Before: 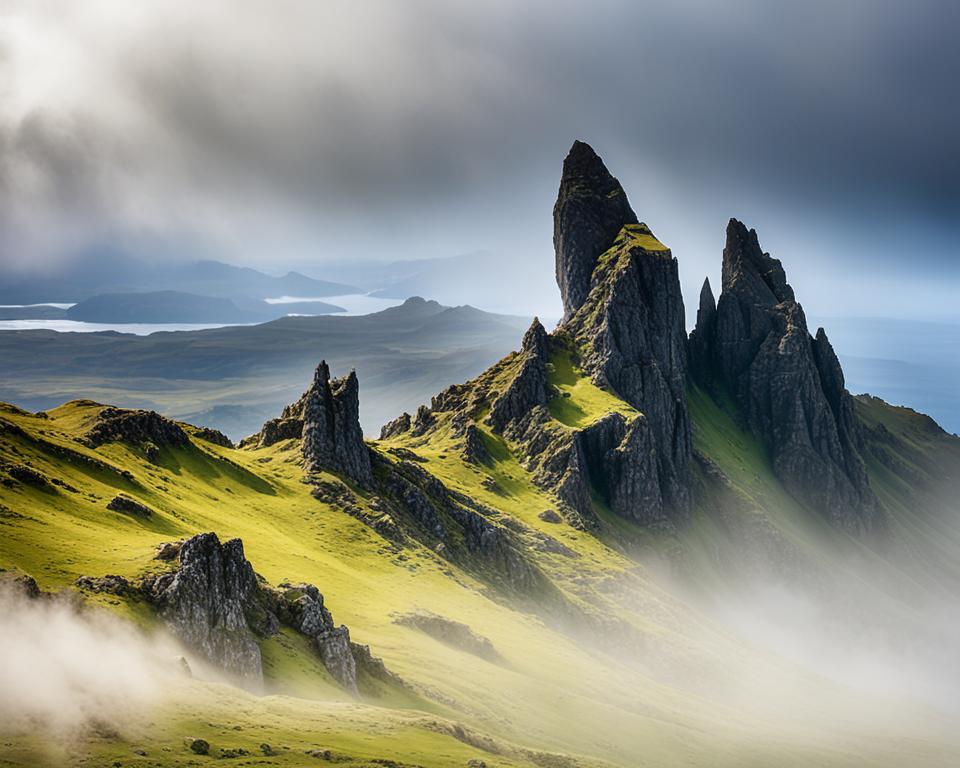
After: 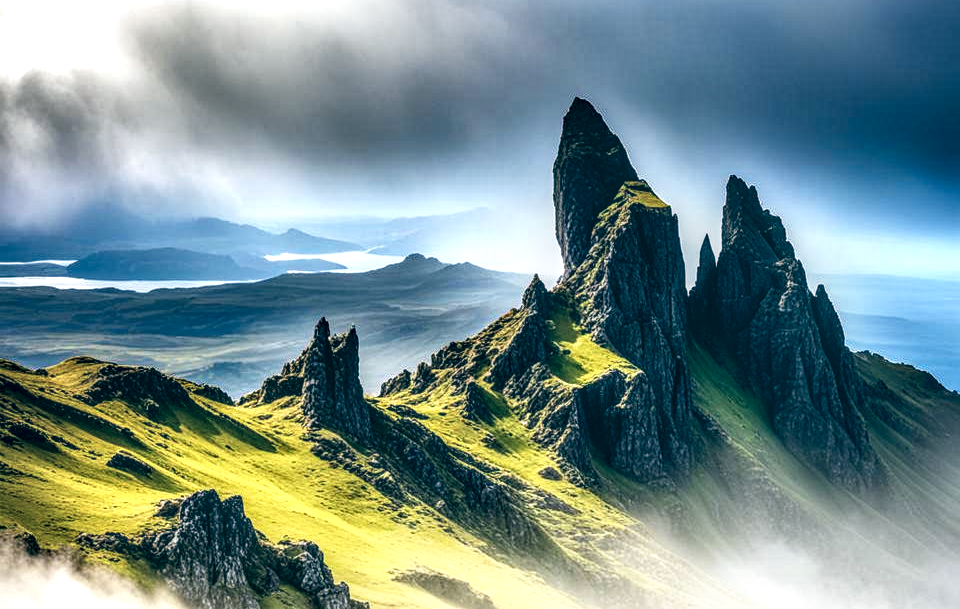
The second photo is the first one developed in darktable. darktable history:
crop and rotate: top 5.667%, bottom 14.937%
haze removal: compatibility mode true, adaptive false
exposure: compensate highlight preservation false
local contrast: highlights 12%, shadows 38%, detail 183%, midtone range 0.471
color balance: lift [1.016, 0.983, 1, 1.017], gamma [0.958, 1, 1, 1], gain [0.981, 1.007, 0.993, 1.002], input saturation 118.26%, contrast 13.43%, contrast fulcrum 21.62%, output saturation 82.76%
base curve: curves: ch0 [(0, 0) (0.688, 0.865) (1, 1)], preserve colors none
